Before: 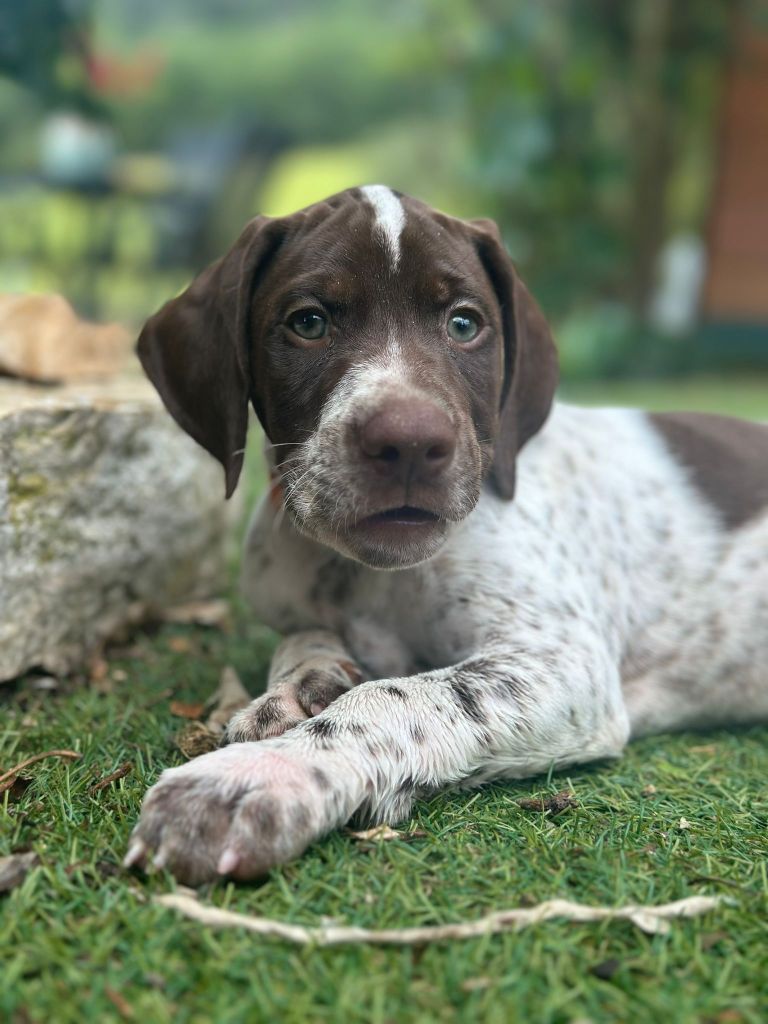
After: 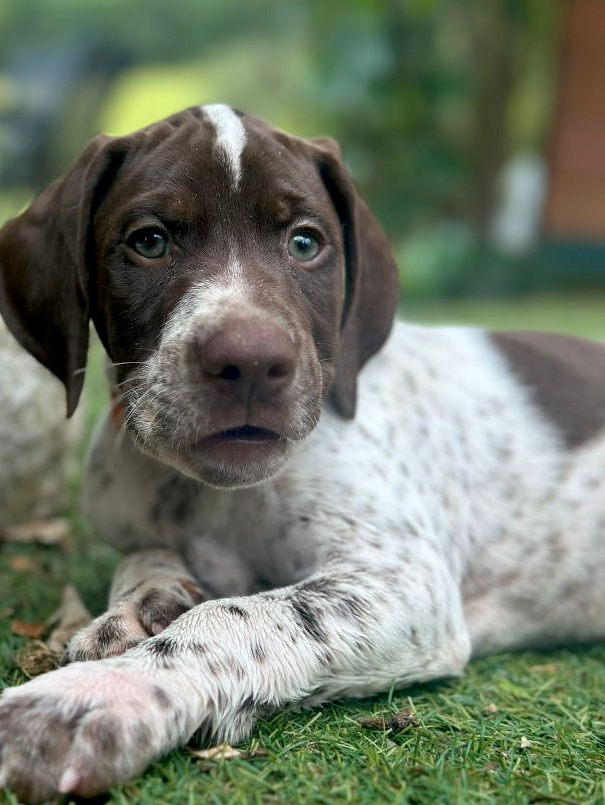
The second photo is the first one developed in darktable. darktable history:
crop and rotate: left 20.74%, top 7.912%, right 0.375%, bottom 13.378%
exposure: black level correction 0.01, exposure 0.011 EV, compensate highlight preservation false
